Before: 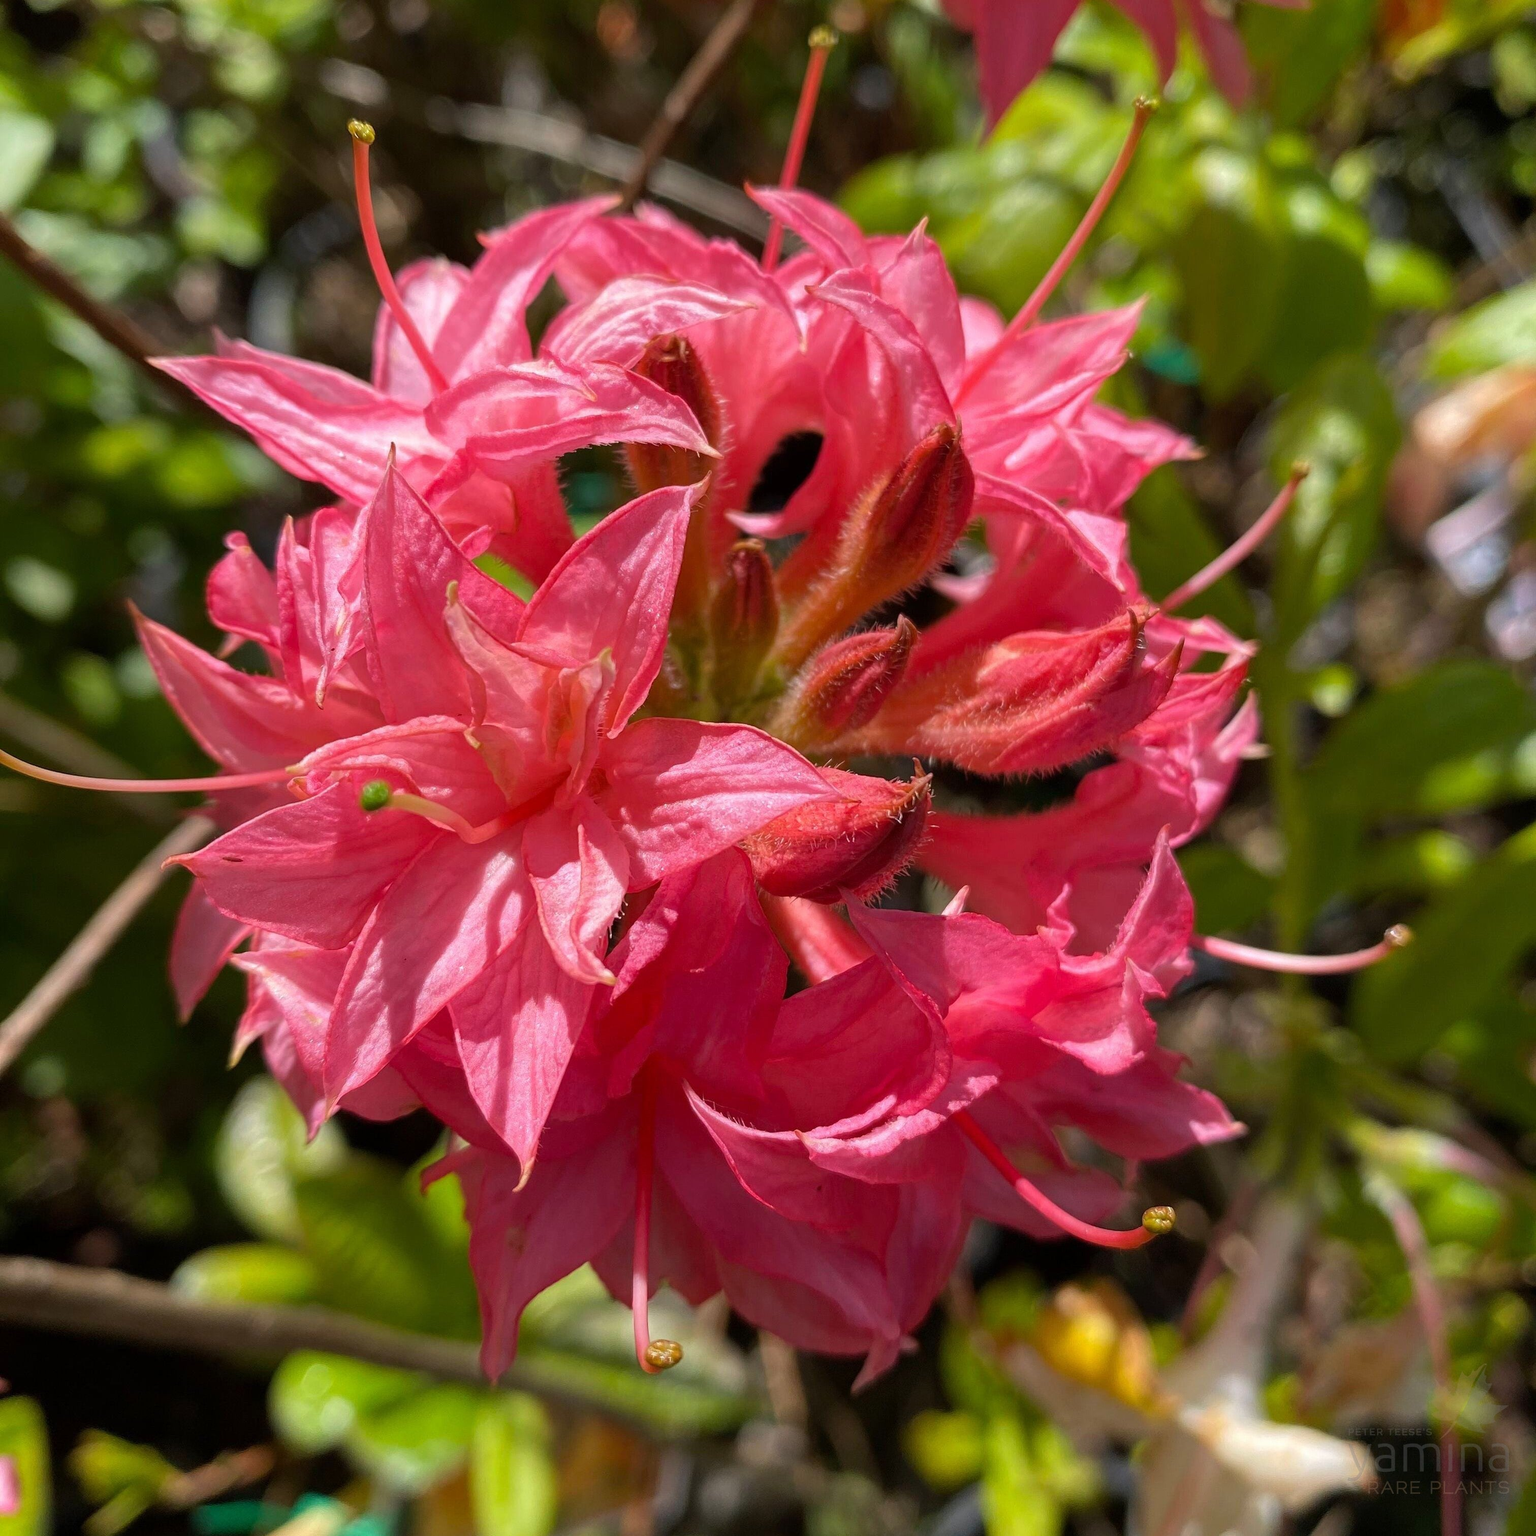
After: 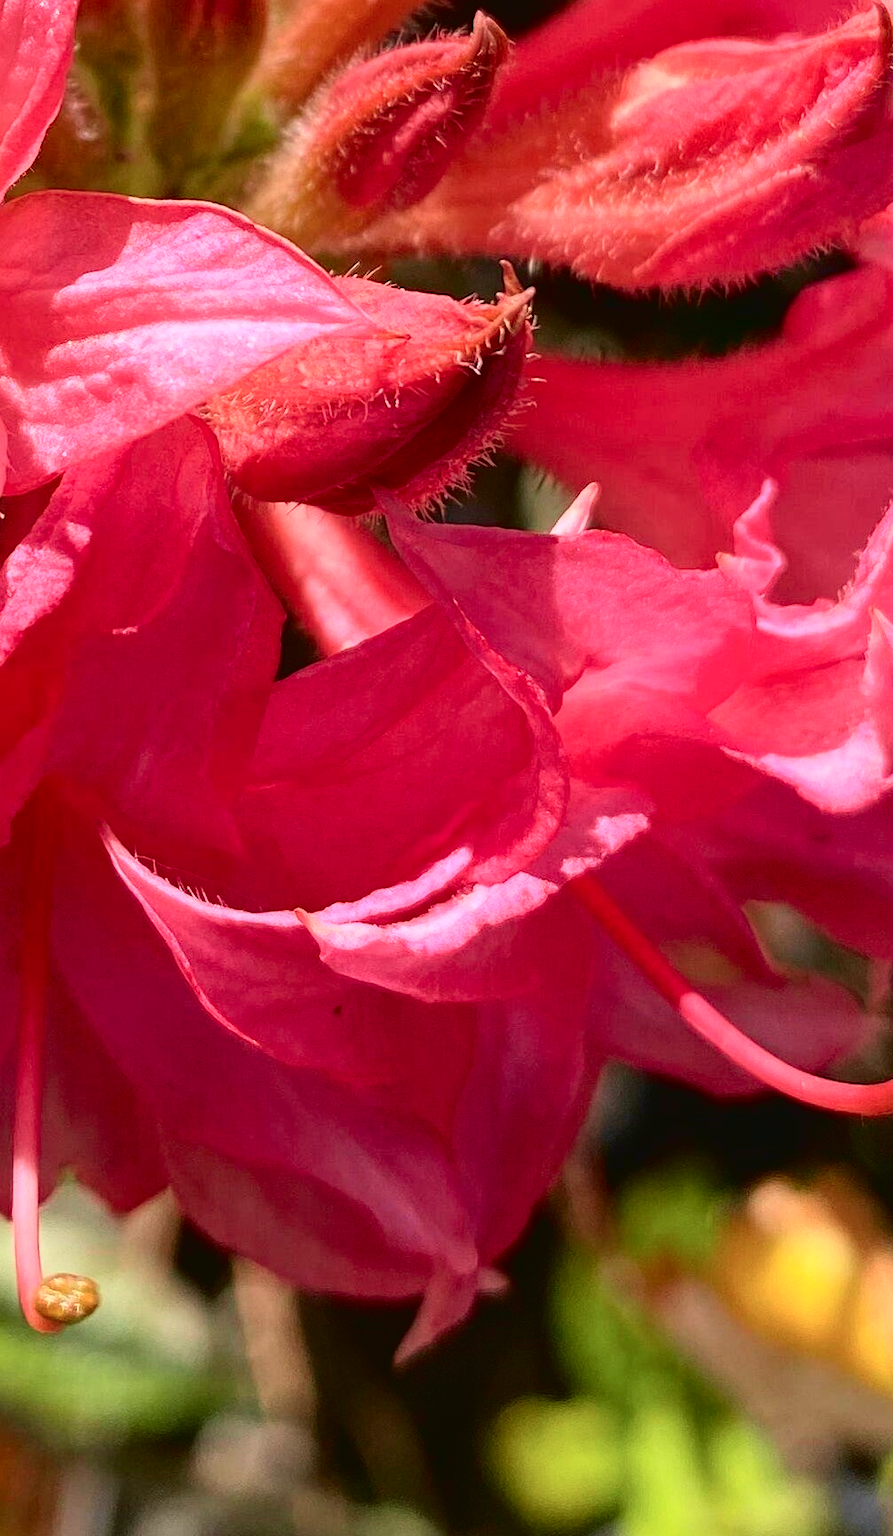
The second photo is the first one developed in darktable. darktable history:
tone curve: curves: ch0 [(0.003, 0.032) (0.037, 0.037) (0.142, 0.117) (0.279, 0.311) (0.405, 0.49) (0.526, 0.651) (0.722, 0.857) (0.875, 0.946) (1, 0.98)]; ch1 [(0, 0) (0.305, 0.325) (0.453, 0.437) (0.482, 0.474) (0.501, 0.498) (0.515, 0.523) (0.559, 0.591) (0.6, 0.643) (0.656, 0.707) (1, 1)]; ch2 [(0, 0) (0.323, 0.277) (0.424, 0.396) (0.479, 0.484) (0.499, 0.502) (0.515, 0.537) (0.573, 0.602) (0.653, 0.675) (0.75, 0.756) (1, 1)], color space Lab, independent channels, preserve colors none
crop: left 40.724%, top 39.619%, right 25.847%, bottom 2.948%
